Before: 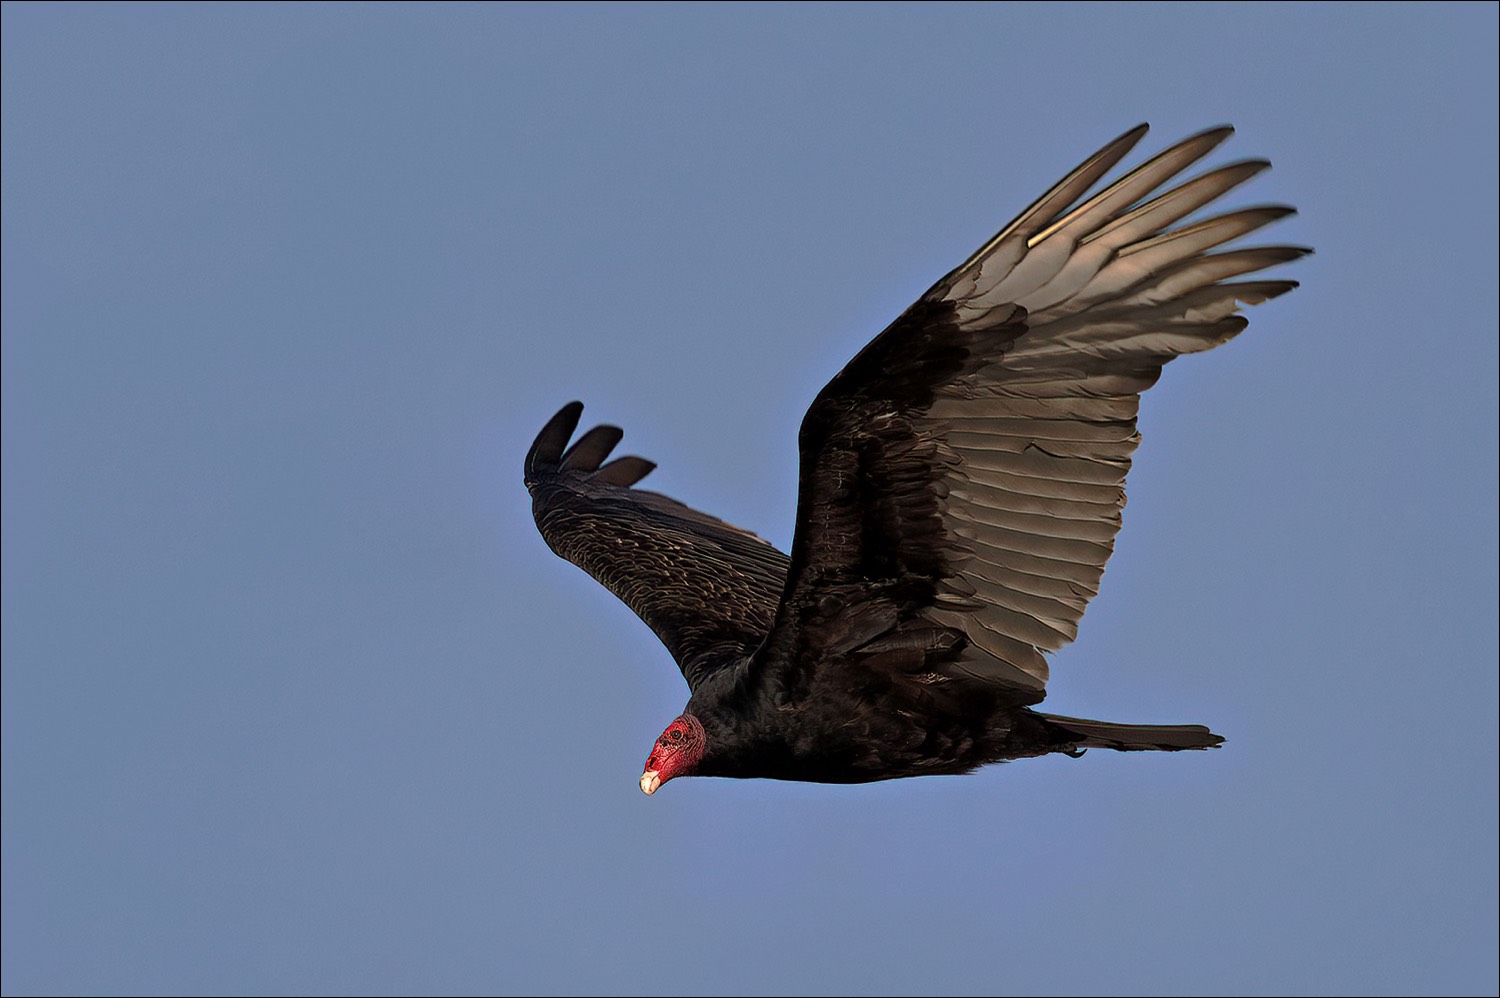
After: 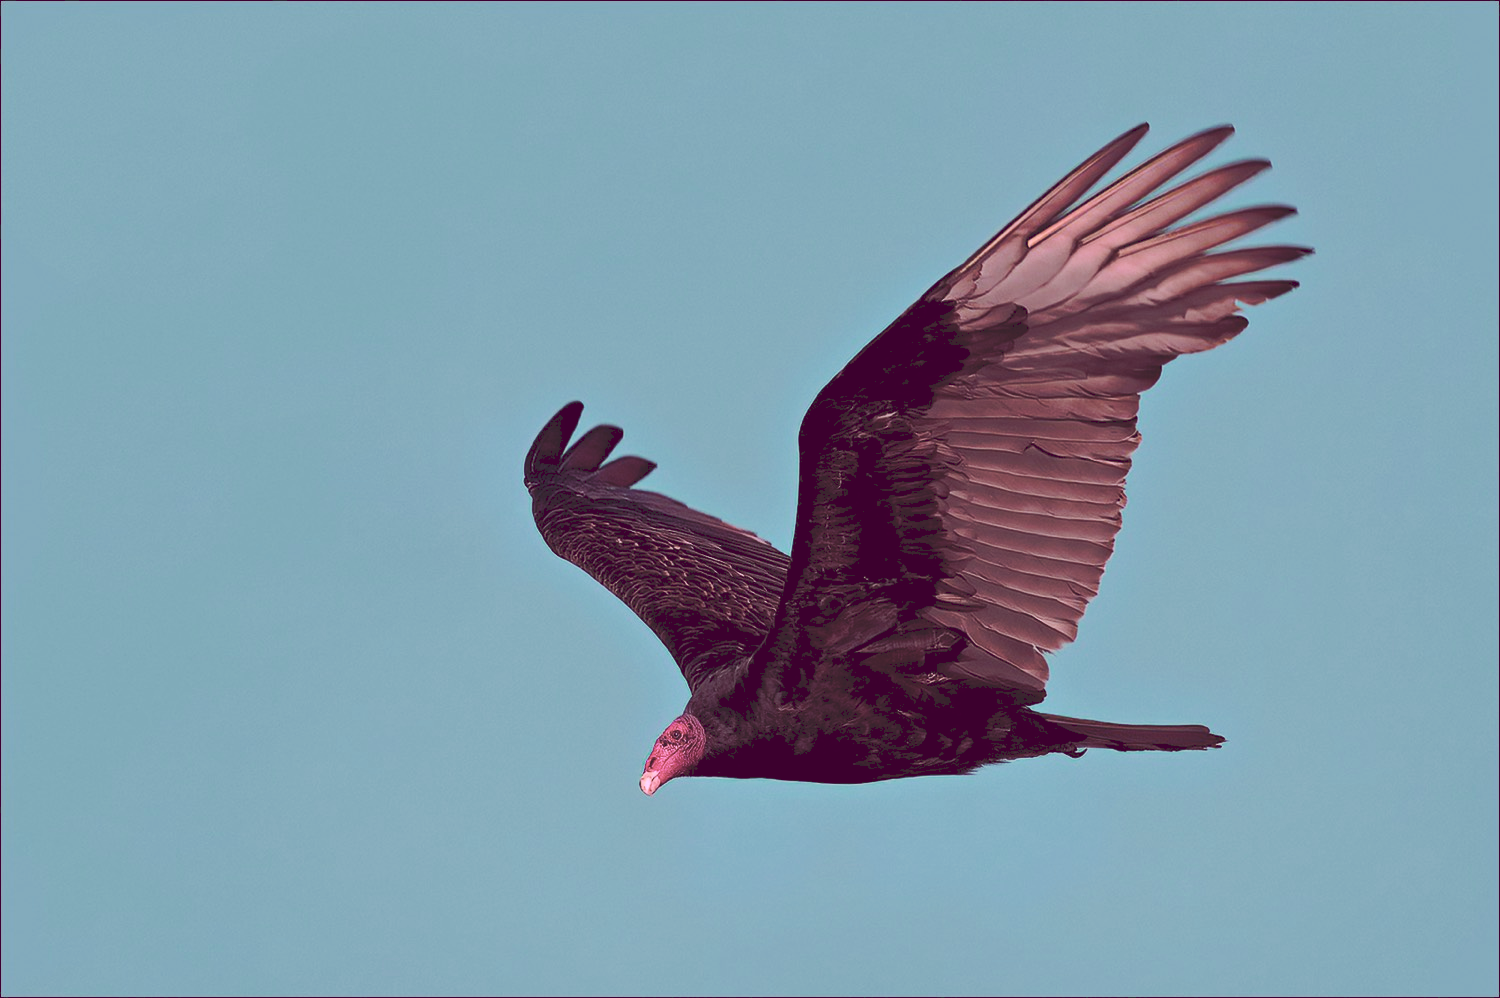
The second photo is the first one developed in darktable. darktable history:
tone curve: curves: ch0 [(0, 0) (0.003, 0.156) (0.011, 0.156) (0.025, 0.157) (0.044, 0.164) (0.069, 0.172) (0.1, 0.181) (0.136, 0.191) (0.177, 0.214) (0.224, 0.245) (0.277, 0.285) (0.335, 0.333) (0.399, 0.387) (0.468, 0.471) (0.543, 0.556) (0.623, 0.648) (0.709, 0.734) (0.801, 0.809) (0.898, 0.891) (1, 1)], preserve colors none
color look up table: target L [78.27, 96.46, 79.47, 81.44, 79.57, 86.32, 80.5, 76.46, 68.8, 54.39, 60.32, 55.99, 31.93, 4.594, 202.08, 70.27, 75, 81.36, 67.96, 67.54, 64.32, 59.91, 55.96, 60.66, 52.02, 45.94, 33.17, 30.15, 76.87, 62.56, 52.28, 79.66, 57.17, 50.13, 45.9, 54.23, 39.5, 30.98, 47.41, 25.35, 10.91, 94.8, 80.16, 79.79, 80.2, 72.42, 65.77, 50.96, 38.51], target a [29.79, 1.078, -58.3, 13.4, -53.04, 9.207, -18.87, 10.26, -17.65, 19.78, -35.75, 9.512, -0.159, 30.99, 0, 40.55, 42.14, 54.05, 47.78, 53.39, 73.97, 32.58, 34.91, 54.11, 49.73, 37.61, 30.39, 41.55, 9.078, 25.38, 43.45, -33.26, 19.19, 57.11, 33.91, -5.192, 23.06, 16.39, 20.47, 36.77, 31.46, 21.41, -53.34, -28.39, -45.26, -8.697, -39.79, -13.44, -17.56], target b [24.52, 68.28, 40.32, 55.01, 50.72, 17.04, 28.85, 37.22, 46.28, 30.78, 28.58, 6.533, 24.13, -4.714, -0.001, 33.8, 2.997, -33.48, 26.6, 3.898, -45.6, 2.827, 24.83, 10.18, -0.849, 12.1, 18.61, -0.979, -40.54, -59.39, -73.25, -36.21, -66.92, -48.94, -59.65, -36.89, -30.99, -7.192, -58.01, -43.56, -26.66, -11.75, 28.7, 10.44, -6.985, -7.935, 16.92, -14.5, 0.9], num patches 49
